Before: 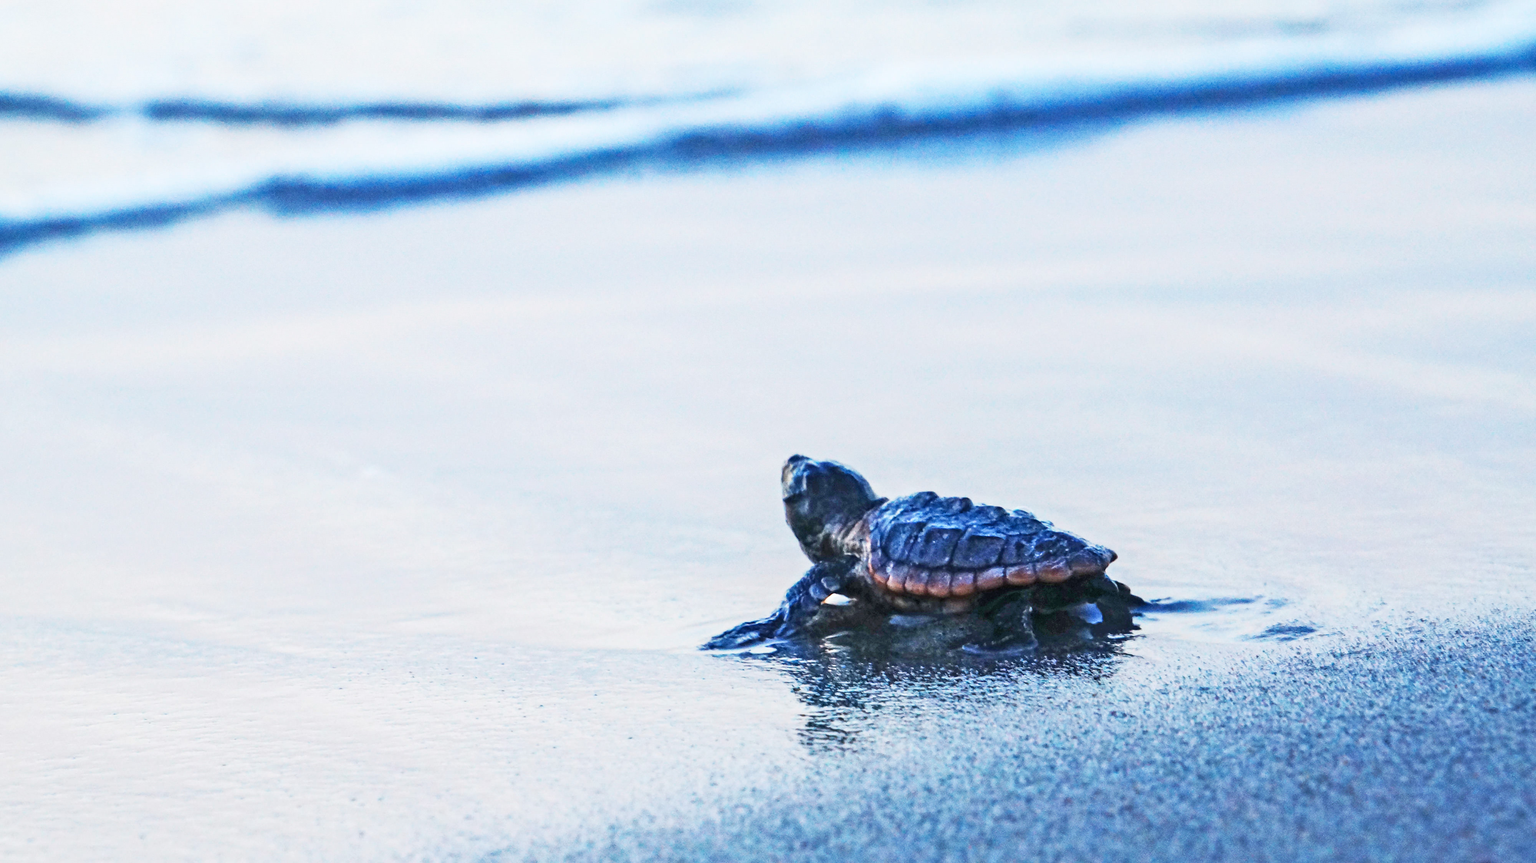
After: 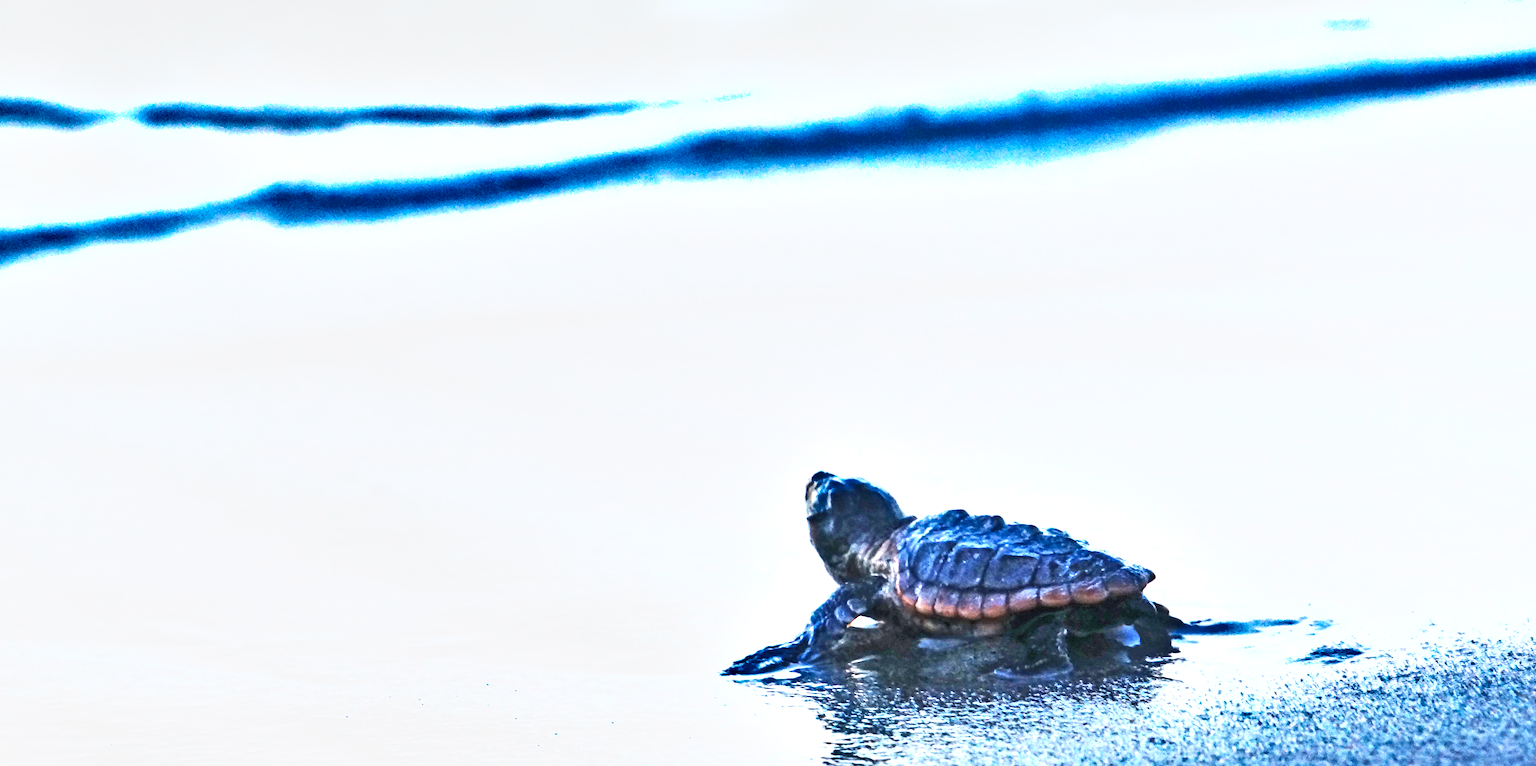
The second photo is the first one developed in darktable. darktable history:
shadows and highlights: soften with gaussian
crop and rotate: angle 0.2°, left 0.275%, right 3.127%, bottom 14.18%
exposure: black level correction 0, exposure 0.7 EV, compensate exposure bias true, compensate highlight preservation false
